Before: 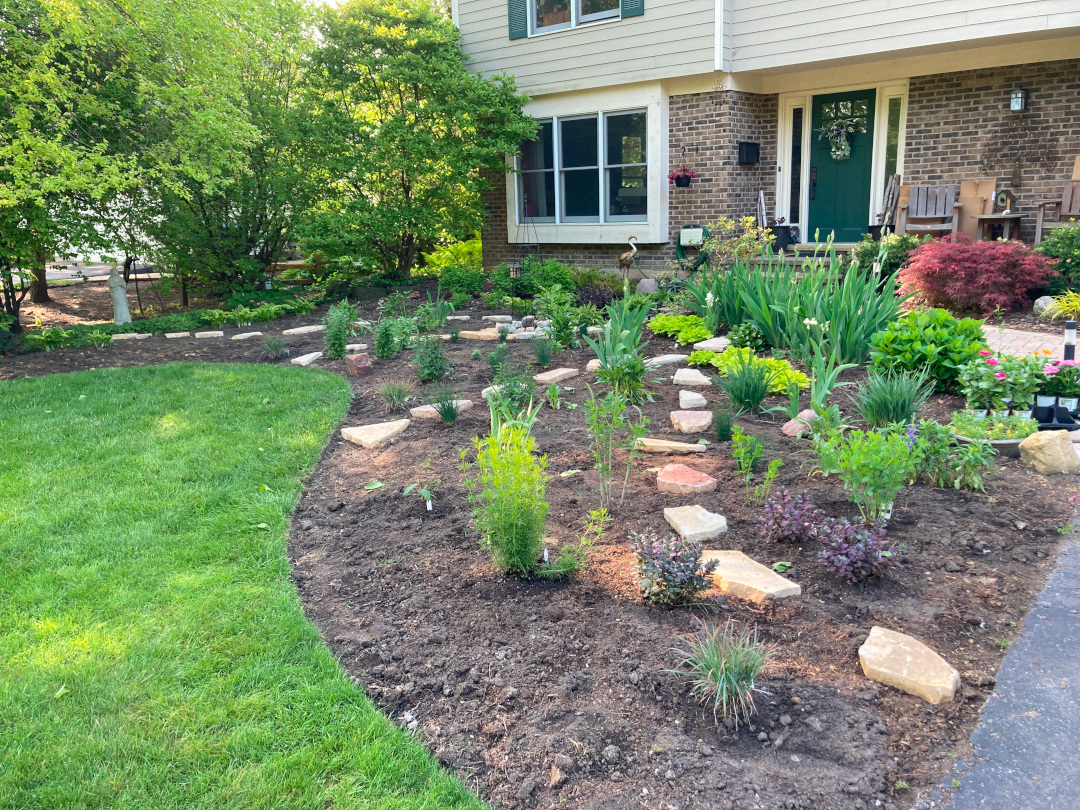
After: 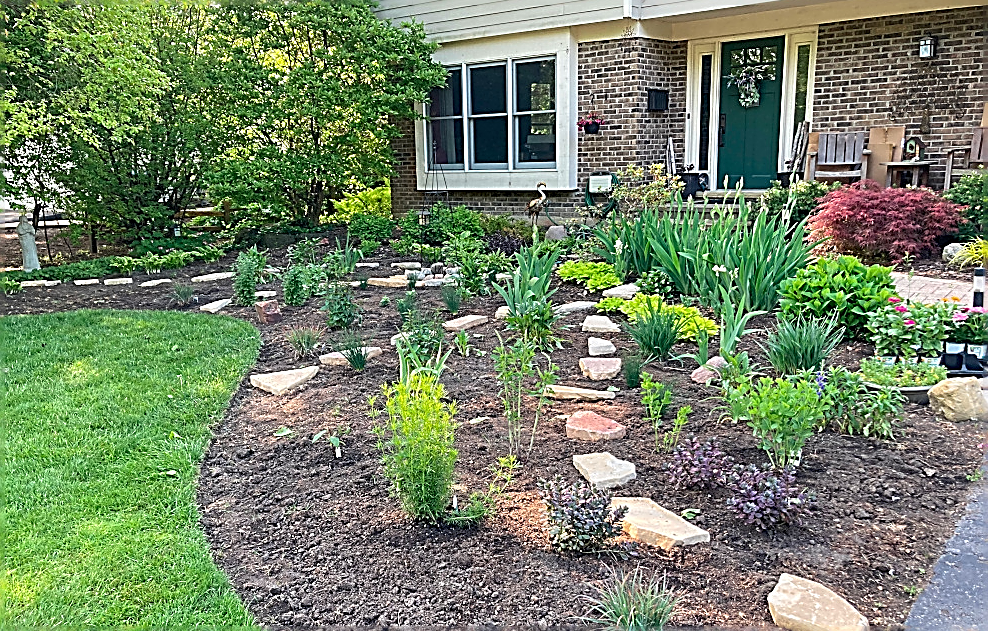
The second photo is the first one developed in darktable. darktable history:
sharpen: amount 1.985
crop: left 8.496%, top 6.624%, bottom 15.353%
